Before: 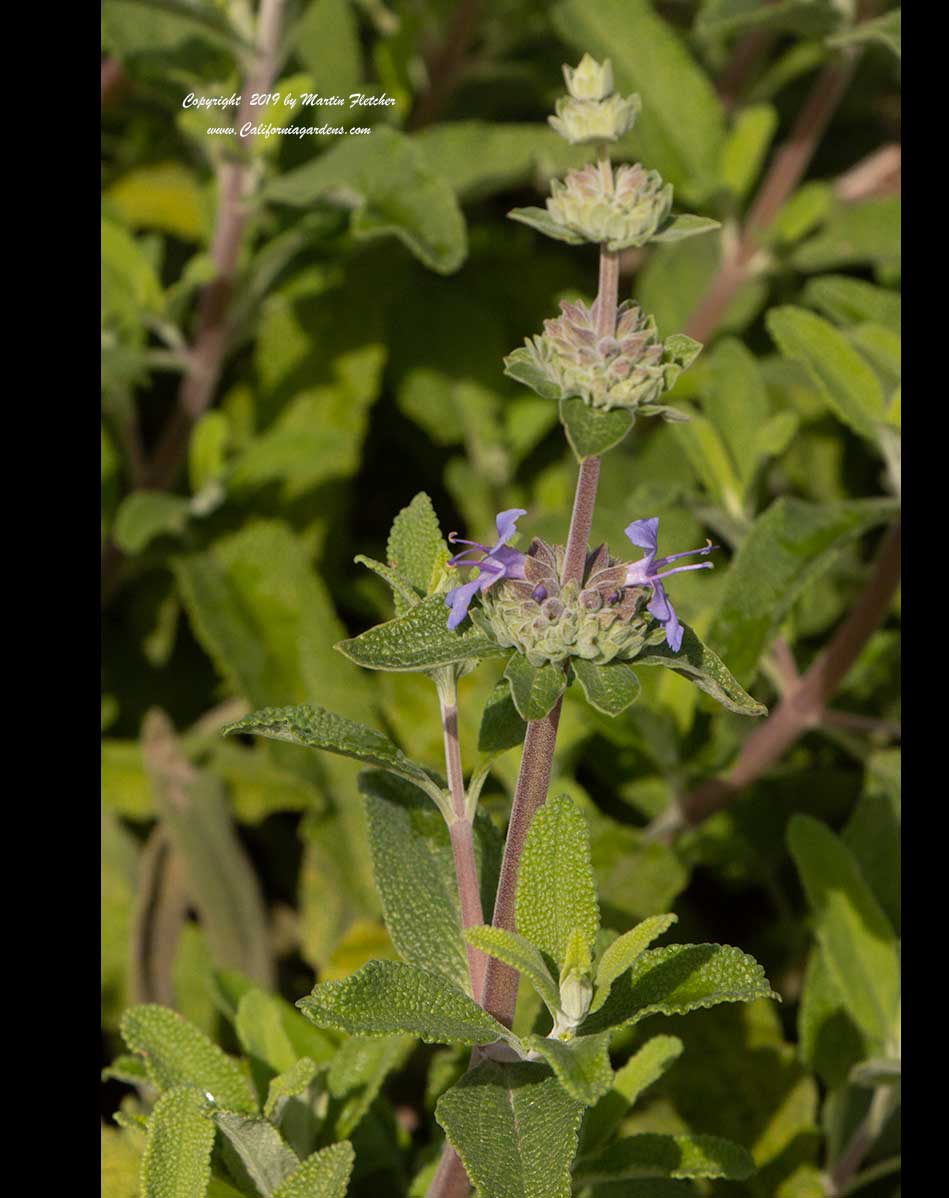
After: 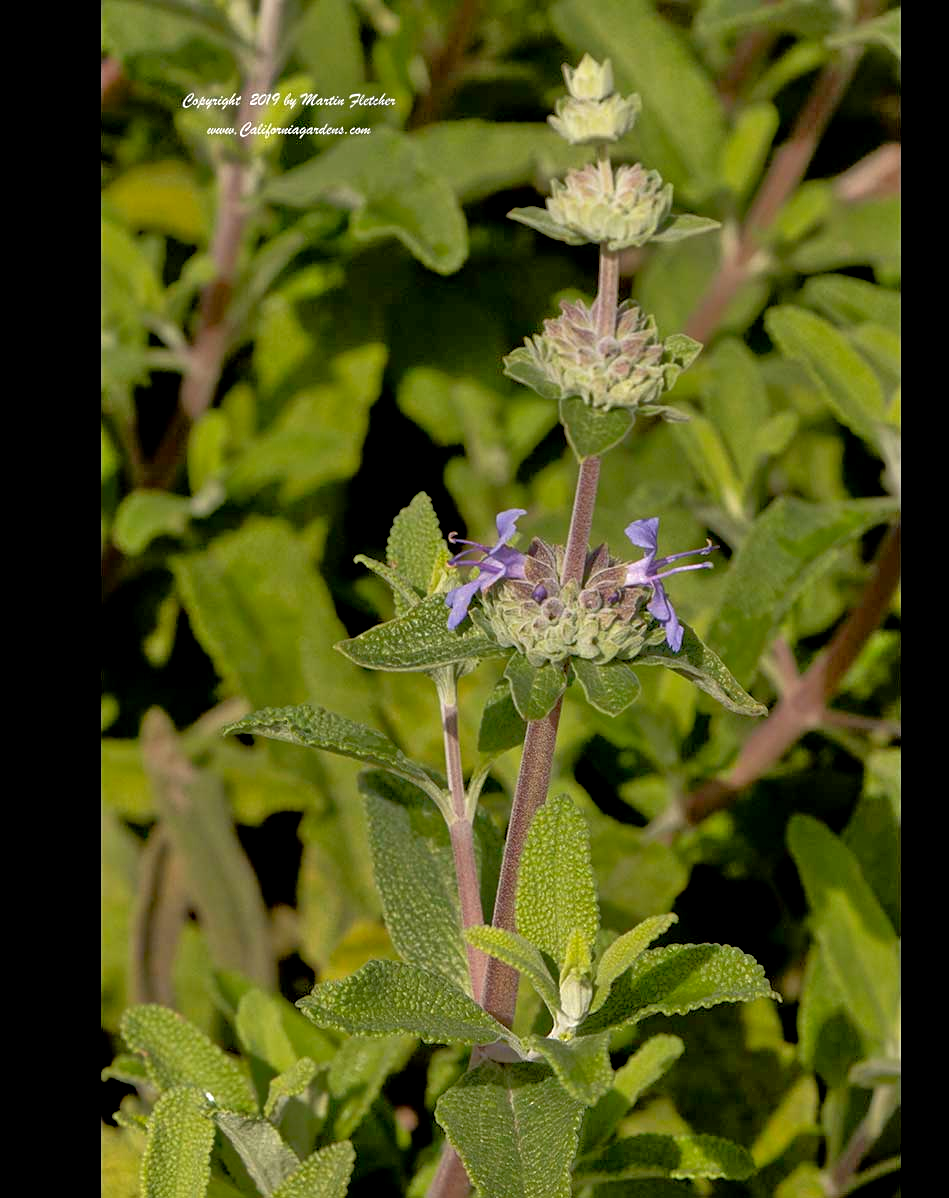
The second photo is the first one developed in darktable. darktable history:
exposure: black level correction 0.007, exposure 0.101 EV, compensate highlight preservation false
tone equalizer: -8 EV -0.535 EV, -7 EV -0.344 EV, -6 EV -0.107 EV, -5 EV 0.442 EV, -4 EV 0.98 EV, -3 EV 0.783 EV, -2 EV -0.006 EV, -1 EV 0.126 EV, +0 EV -0.025 EV
sharpen: amount 0.209
